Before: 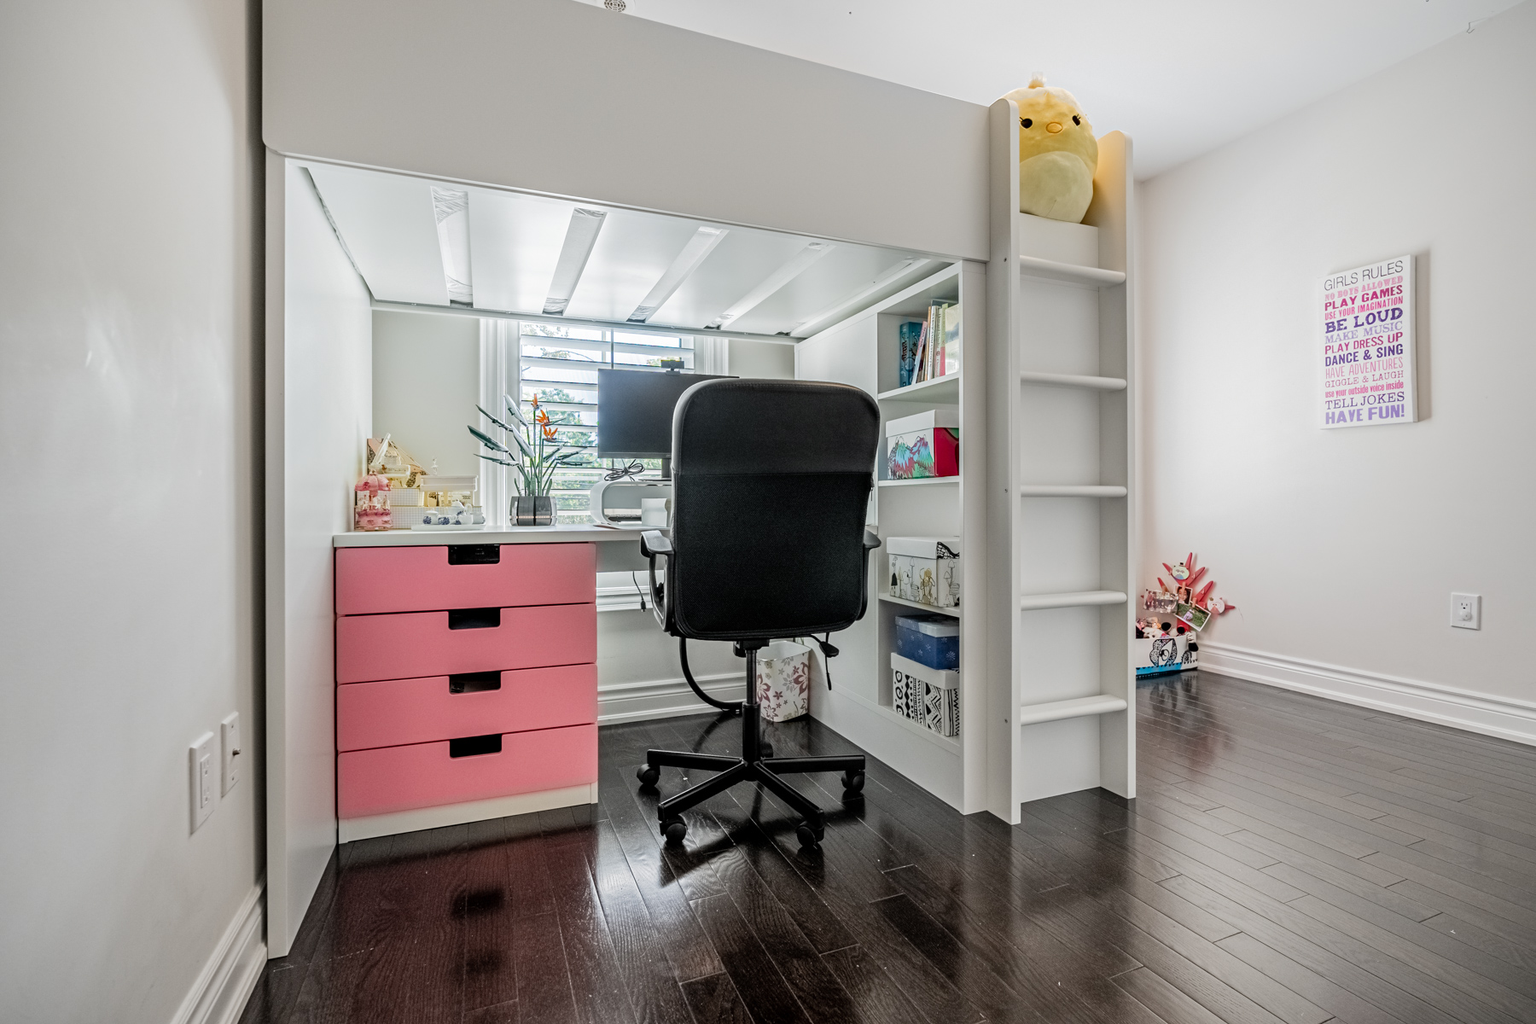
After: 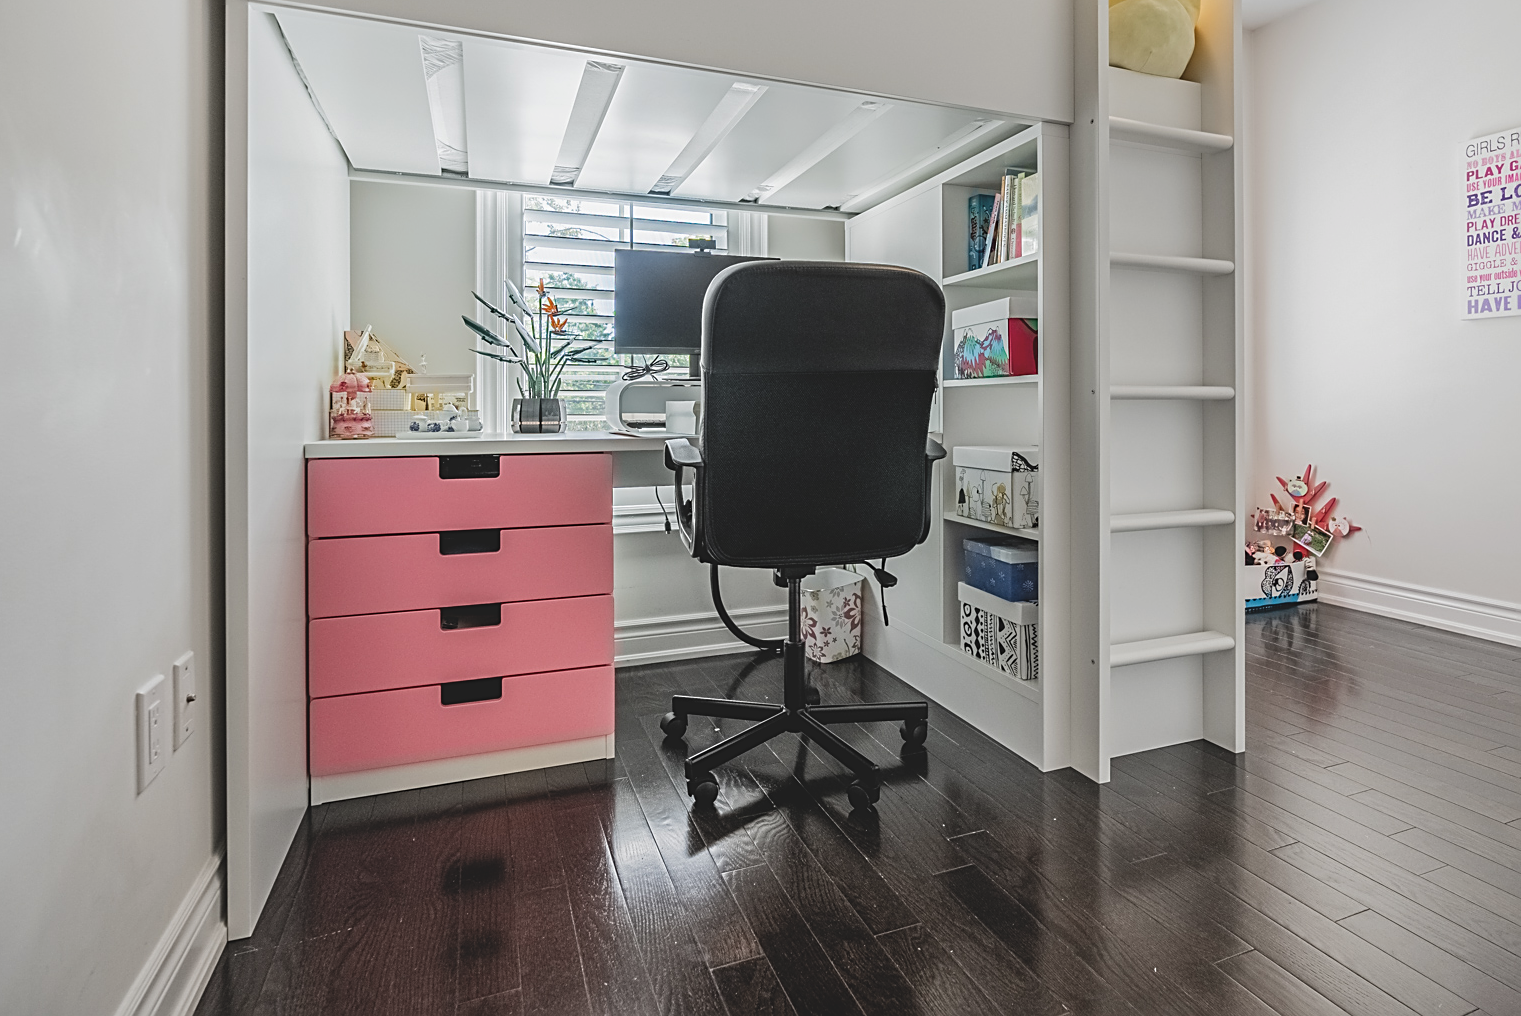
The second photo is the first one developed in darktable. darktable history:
crop and rotate: left 4.808%, top 15.33%, right 10.64%
exposure: black level correction -0.015, exposure -0.133 EV, compensate highlight preservation false
sharpen: on, module defaults
